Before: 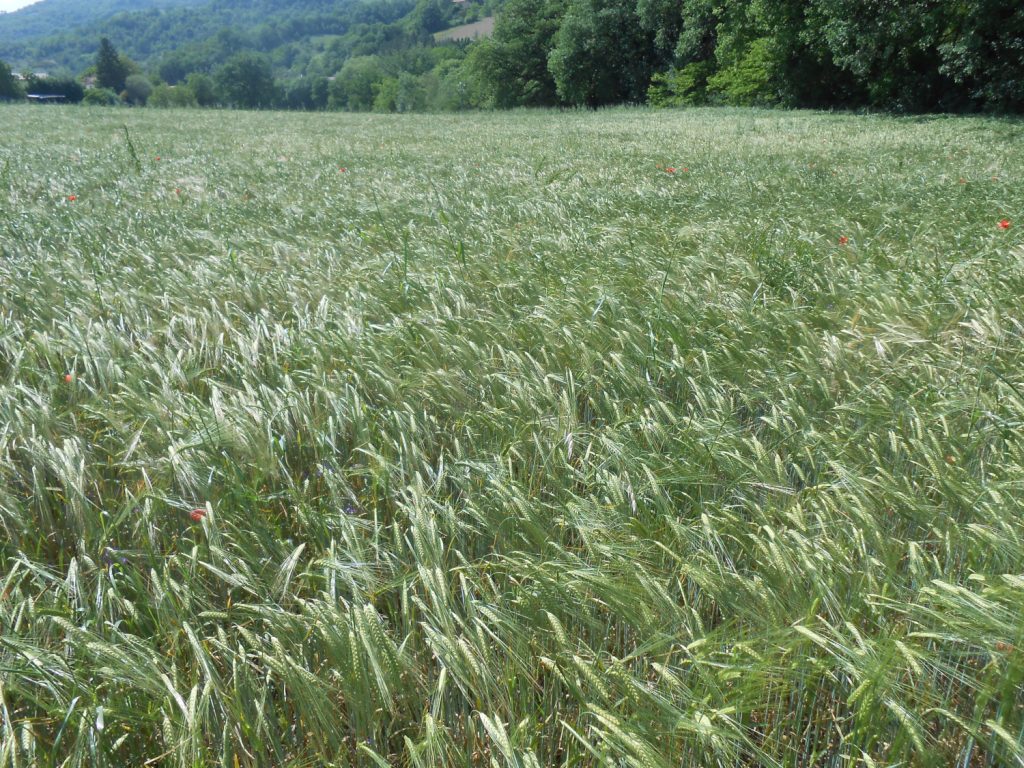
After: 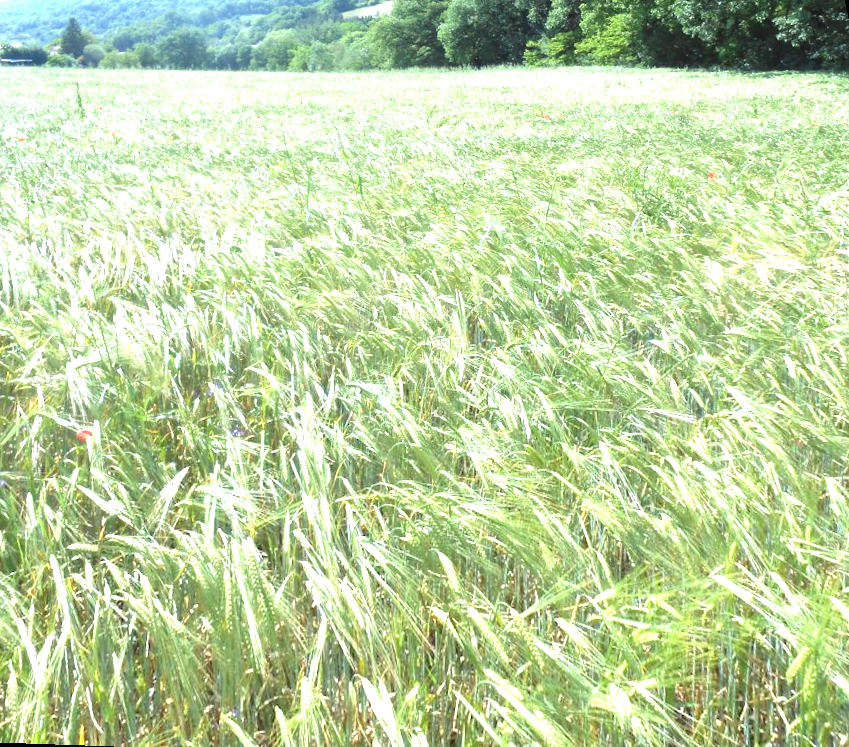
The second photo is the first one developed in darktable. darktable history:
exposure: black level correction 0, exposure 1.741 EV, compensate exposure bias true, compensate highlight preservation false
rotate and perspective: rotation 0.72°, lens shift (vertical) -0.352, lens shift (horizontal) -0.051, crop left 0.152, crop right 0.859, crop top 0.019, crop bottom 0.964
